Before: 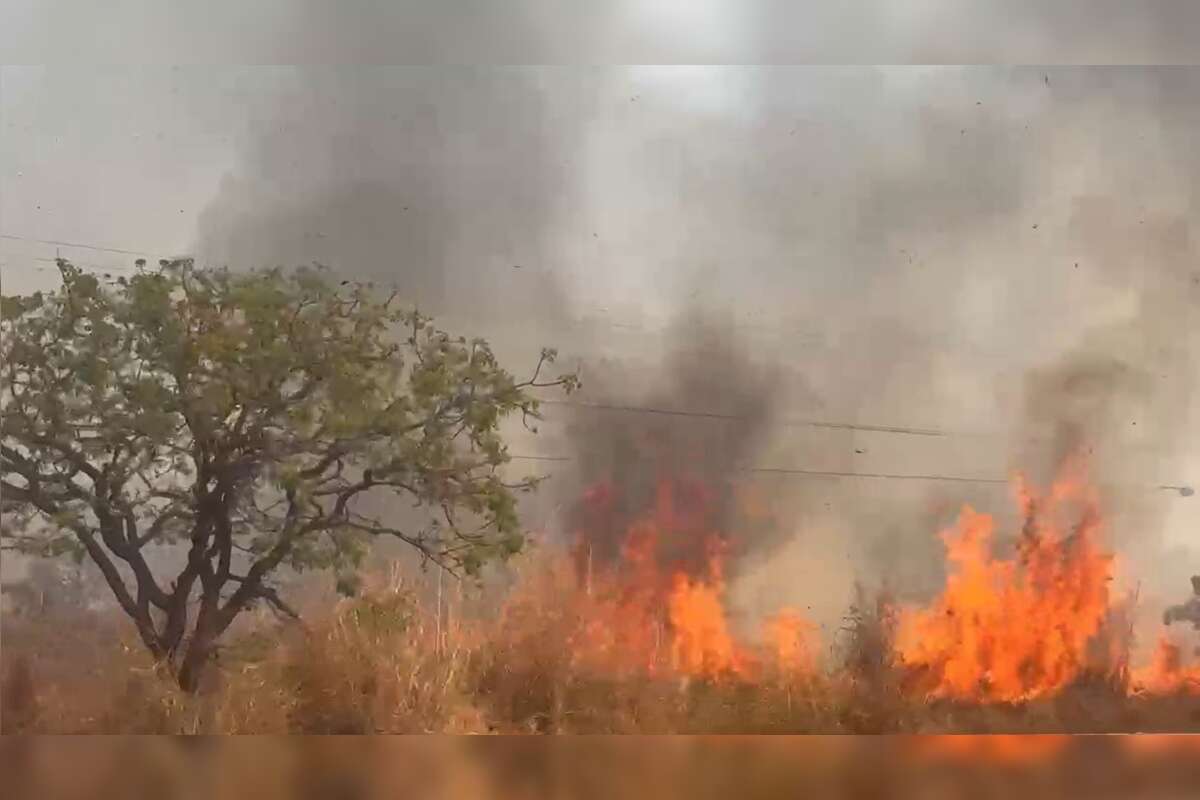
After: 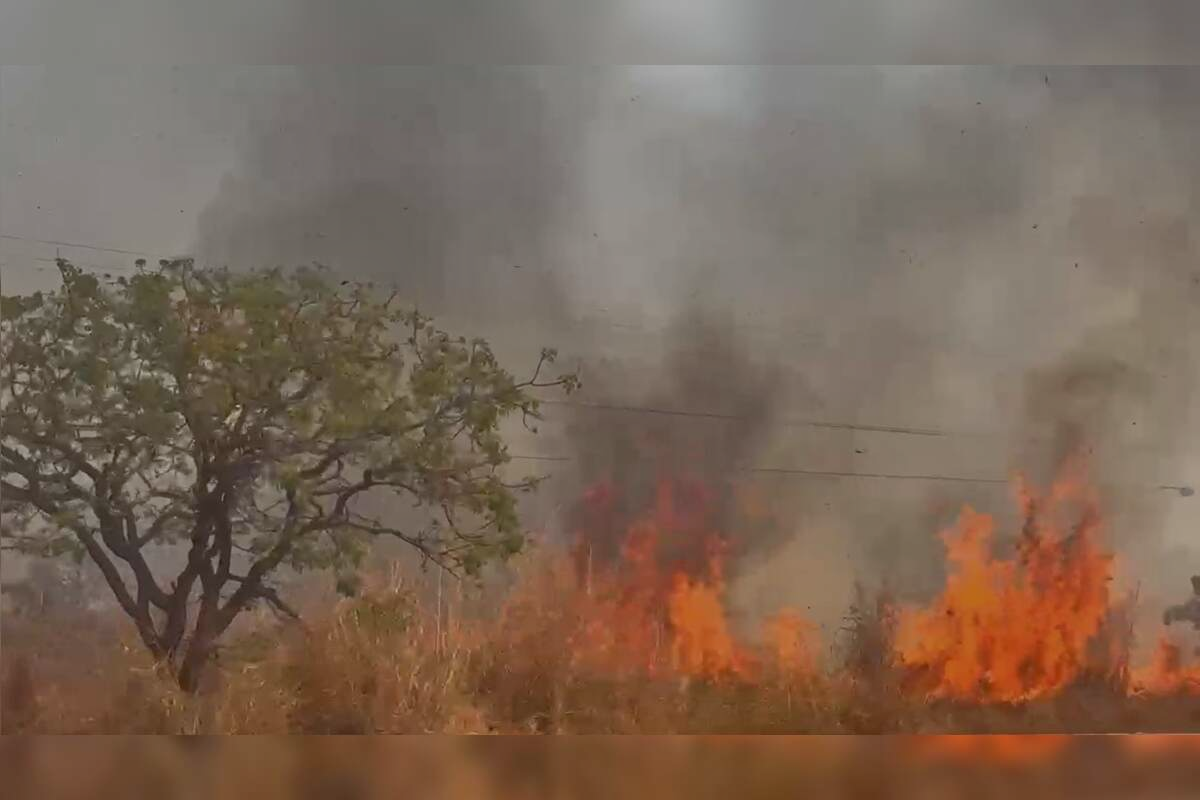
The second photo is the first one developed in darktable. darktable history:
tone equalizer: -8 EV -0.039 EV, -7 EV 0.024 EV, -6 EV -0.007 EV, -5 EV 0.006 EV, -4 EV -0.031 EV, -3 EV -0.241 EV, -2 EV -0.681 EV, -1 EV -0.999 EV, +0 EV -0.948 EV, mask exposure compensation -0.512 EV
